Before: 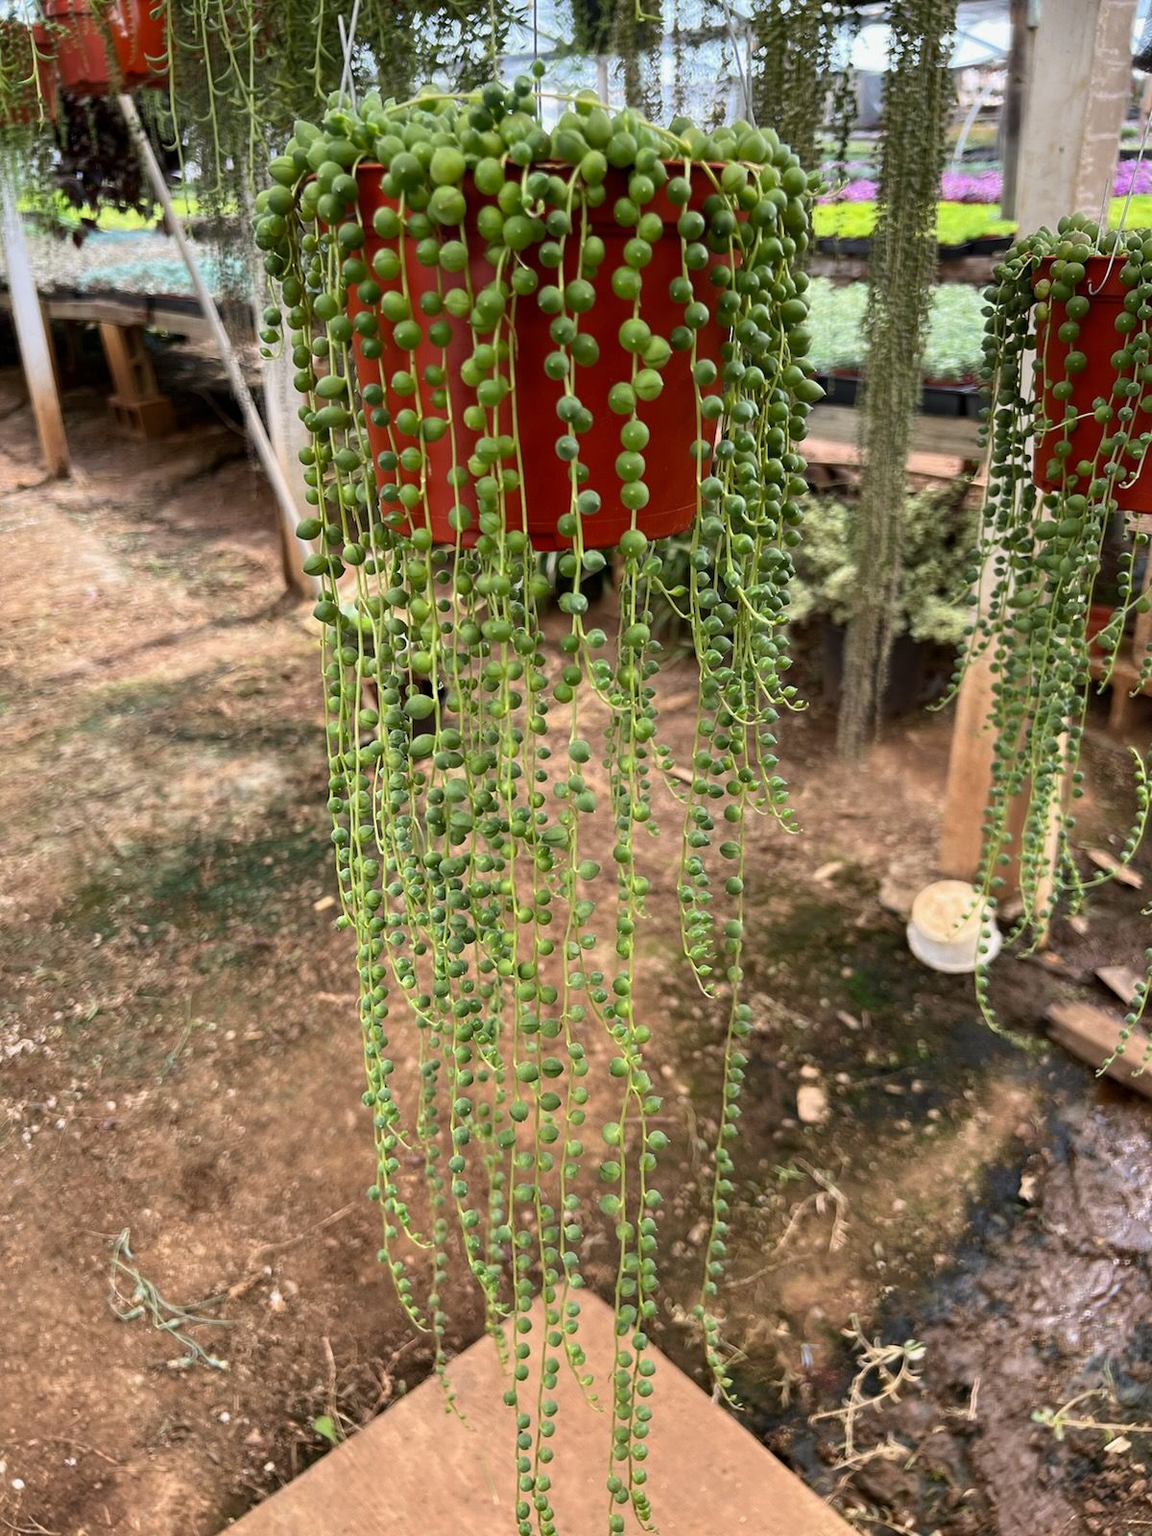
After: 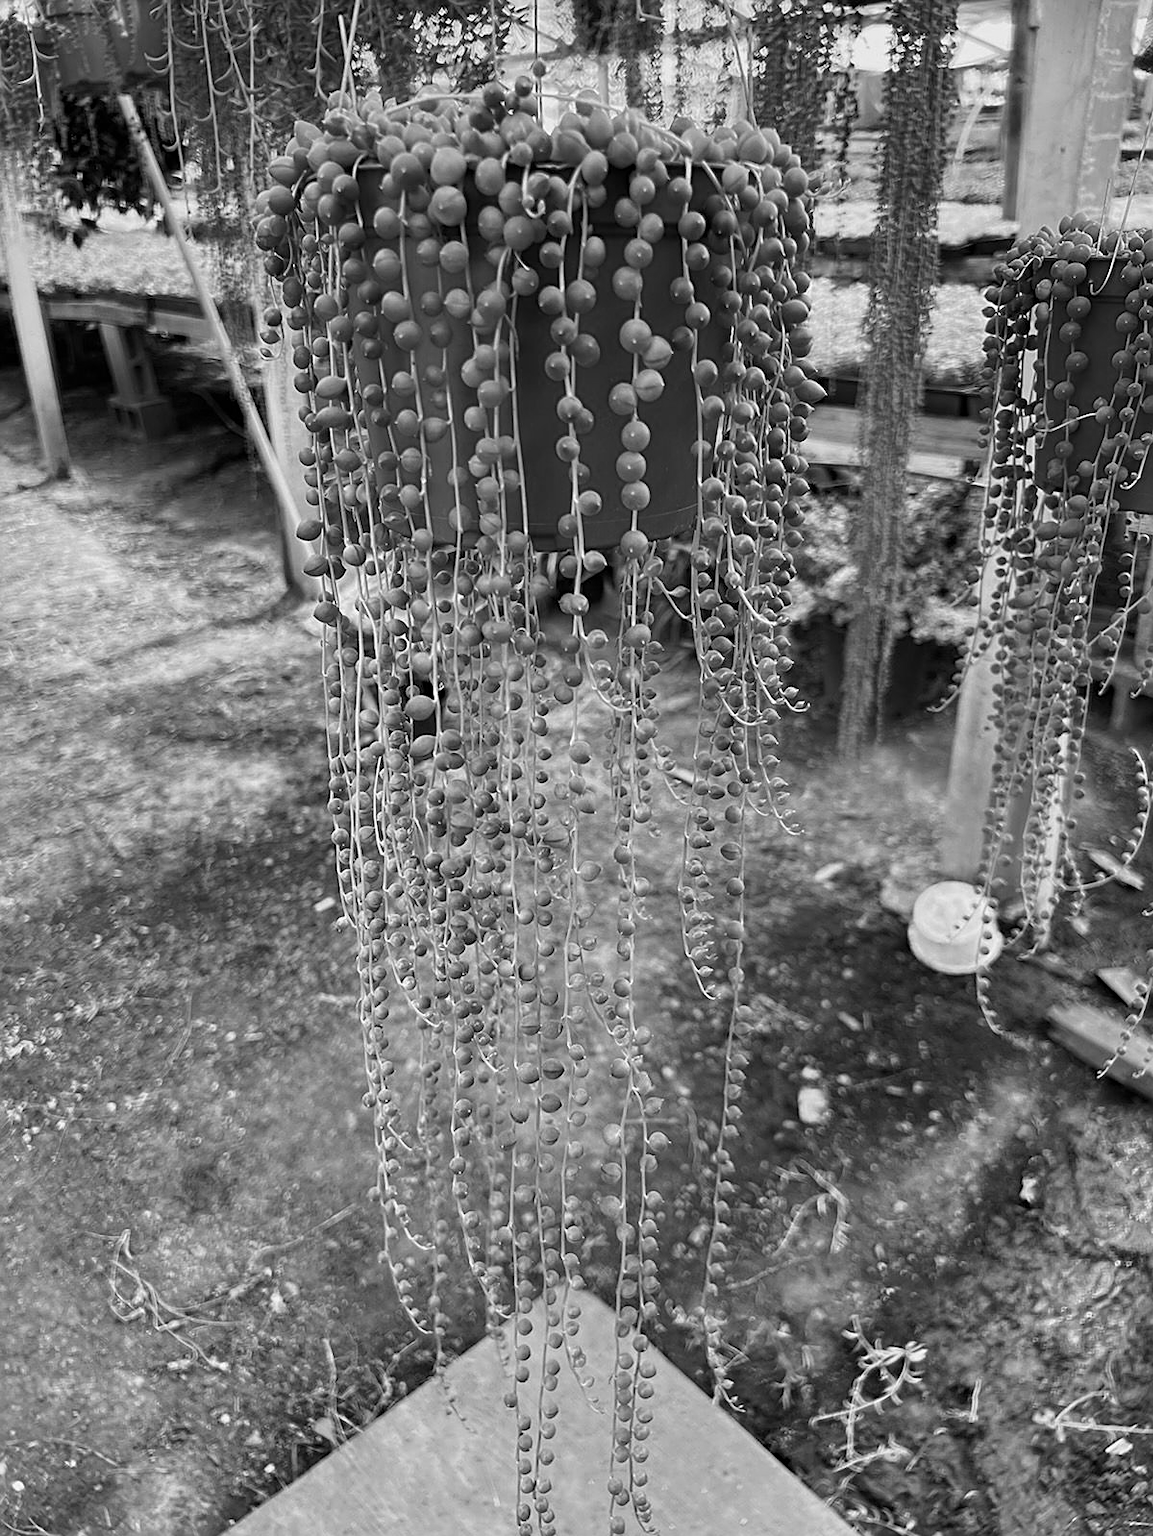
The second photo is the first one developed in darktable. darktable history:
sharpen: on, module defaults
monochrome: a 73.58, b 64.21
crop: bottom 0.071%
